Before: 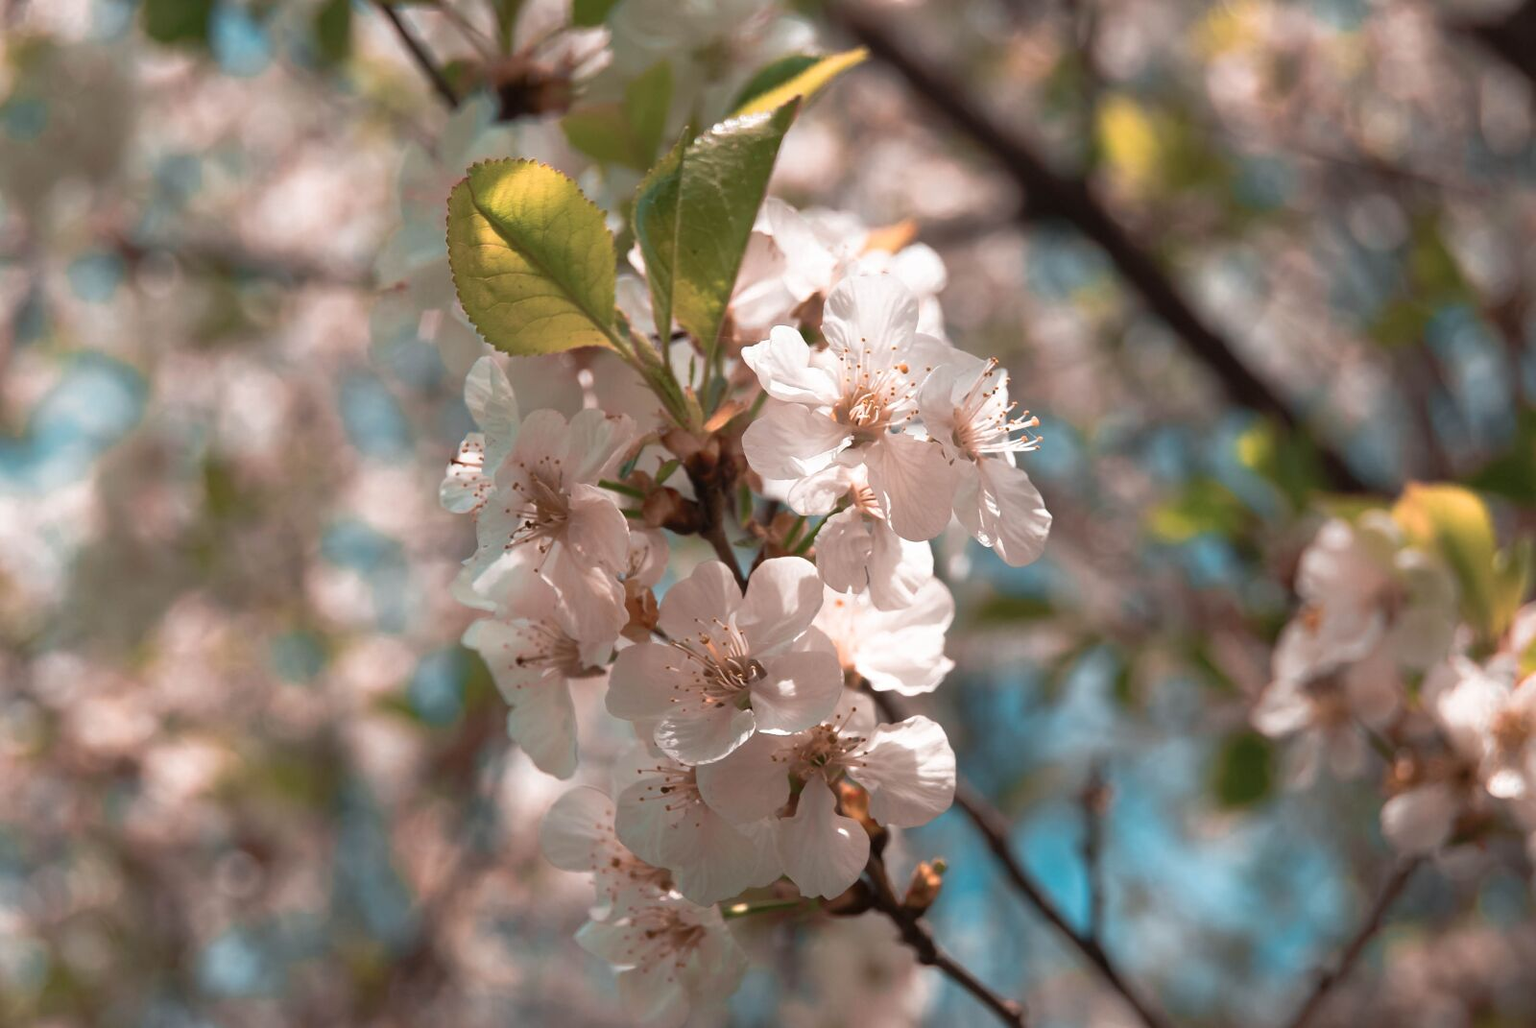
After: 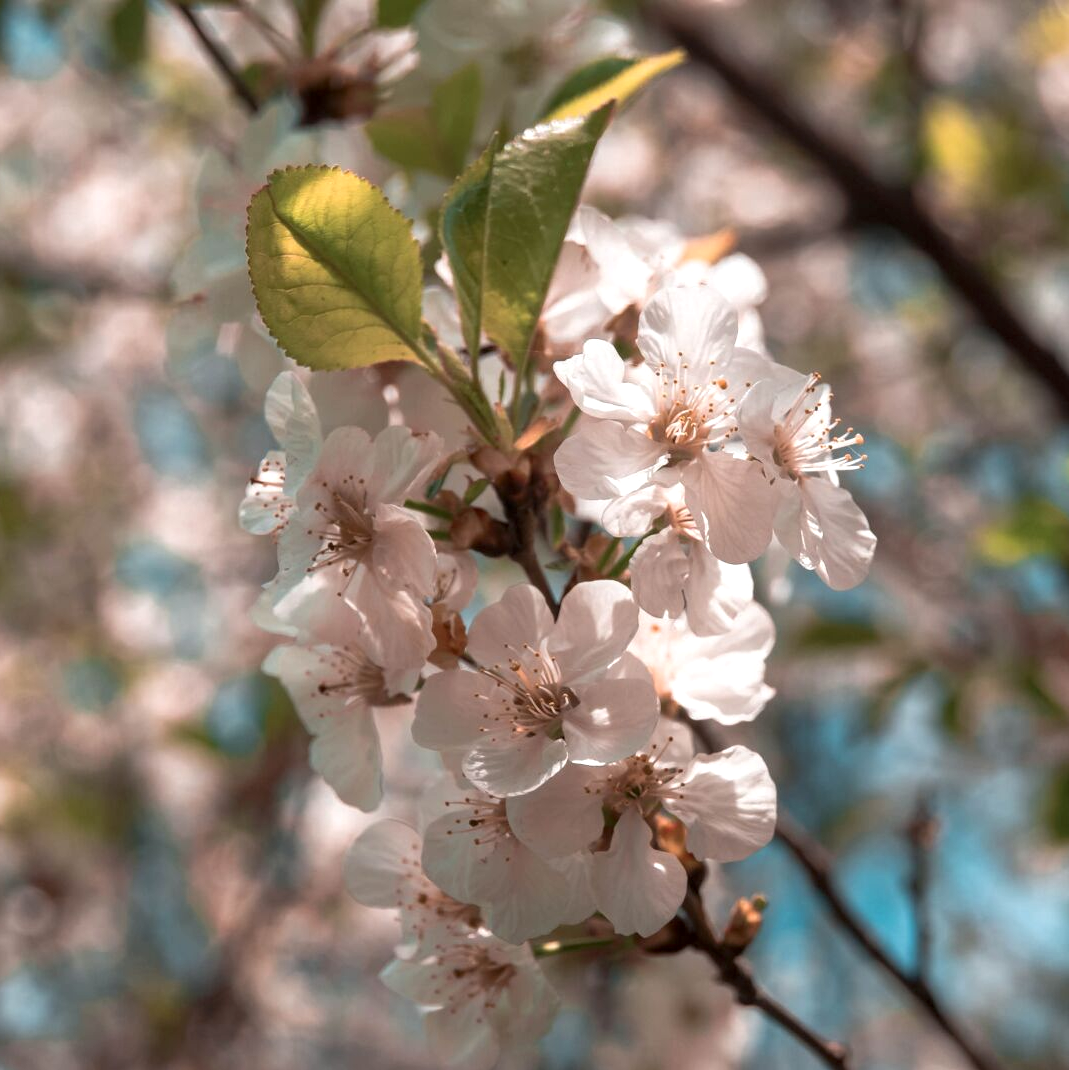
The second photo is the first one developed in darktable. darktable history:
crop and rotate: left 13.69%, right 19.447%
local contrast: on, module defaults
